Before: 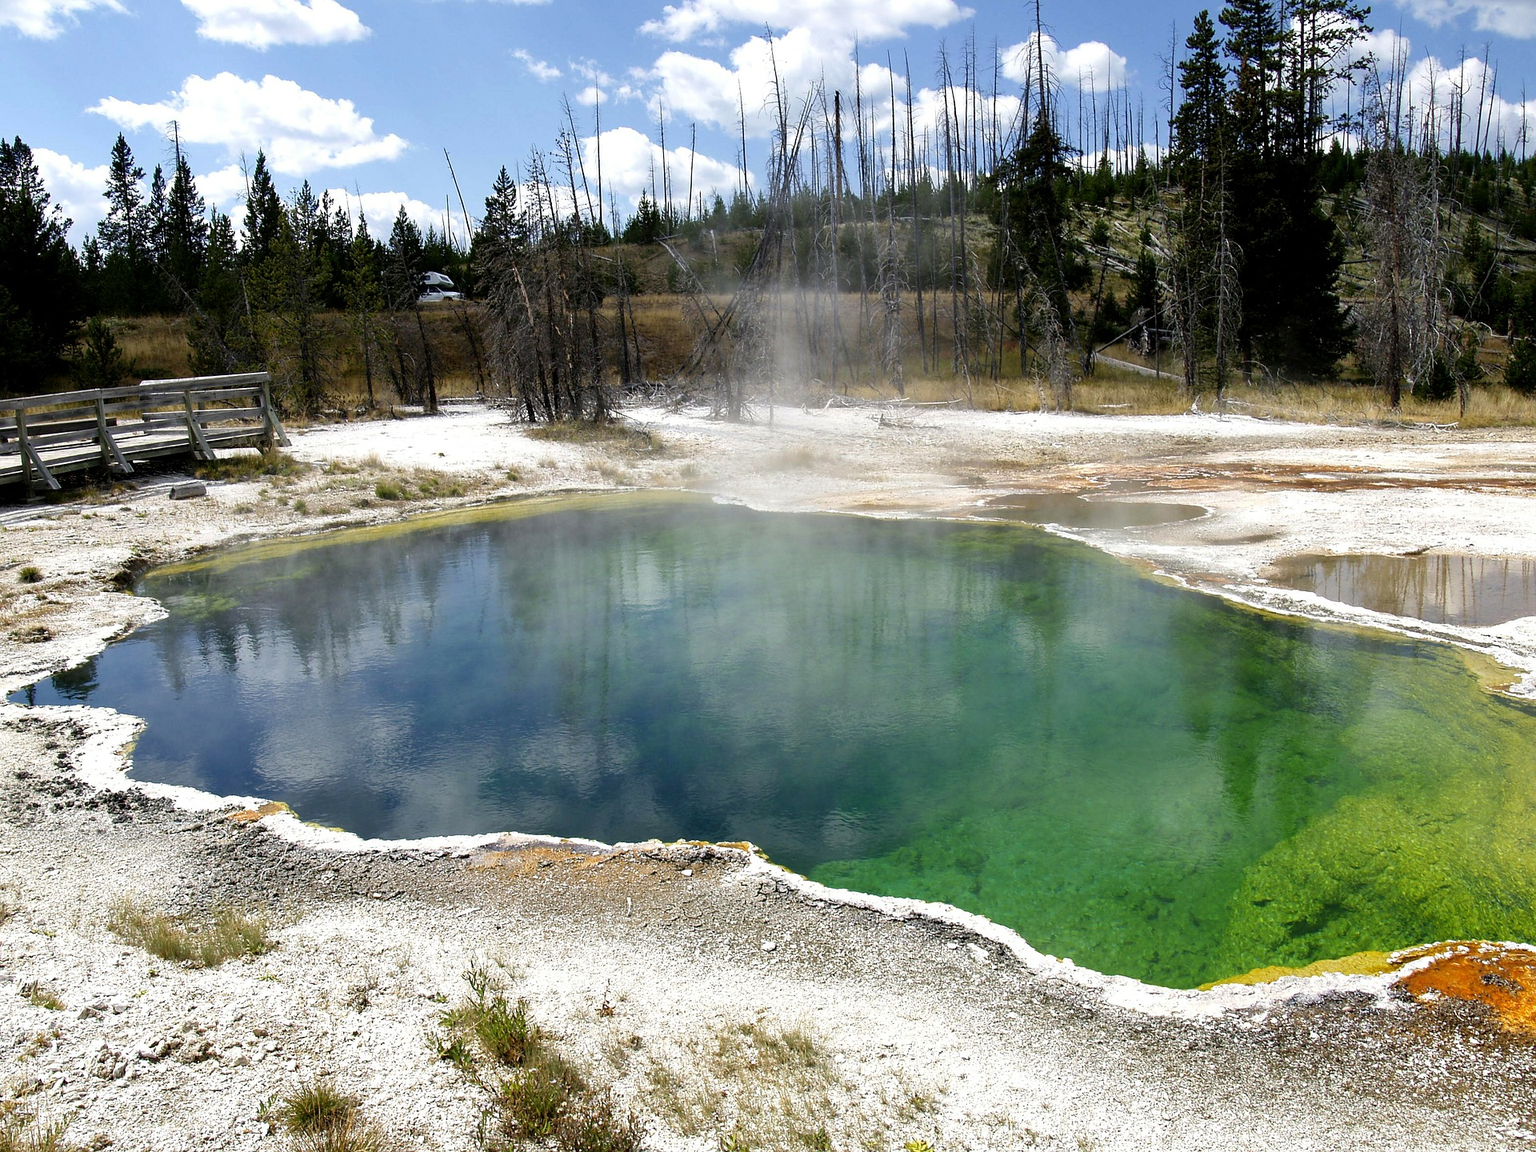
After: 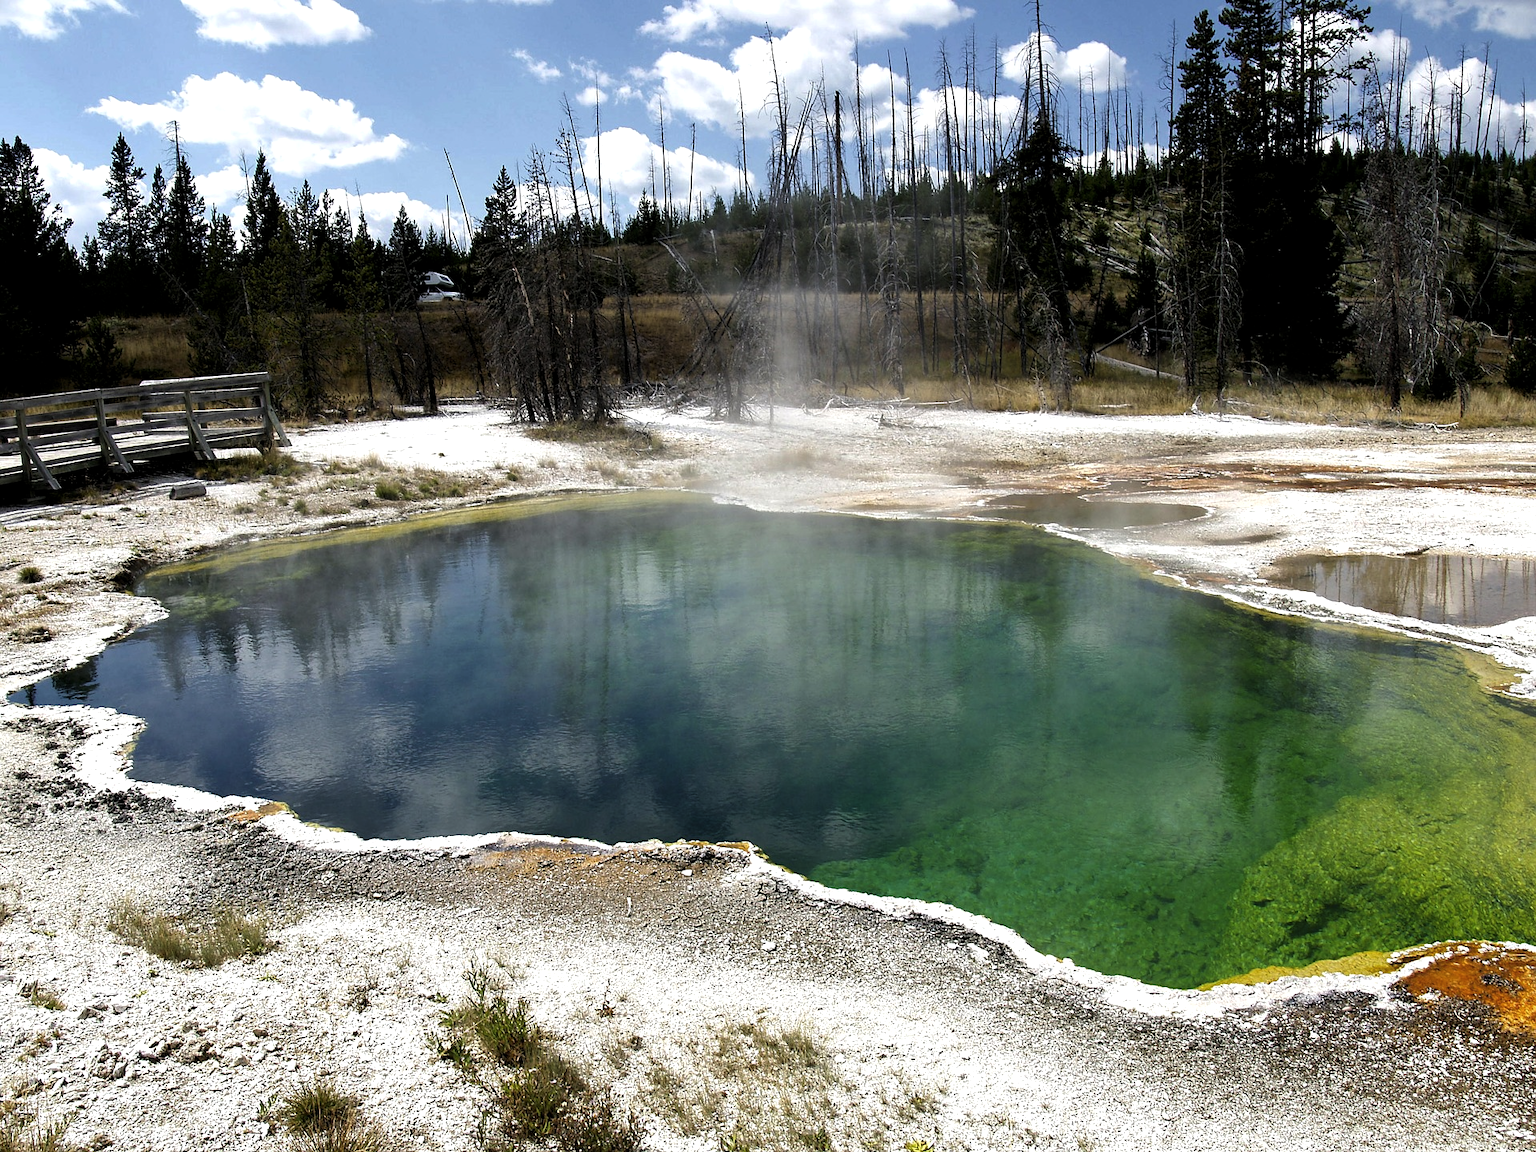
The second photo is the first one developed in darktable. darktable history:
tone equalizer: edges refinement/feathering 500, mask exposure compensation -1.57 EV, preserve details no
levels: levels [0.029, 0.545, 0.971]
